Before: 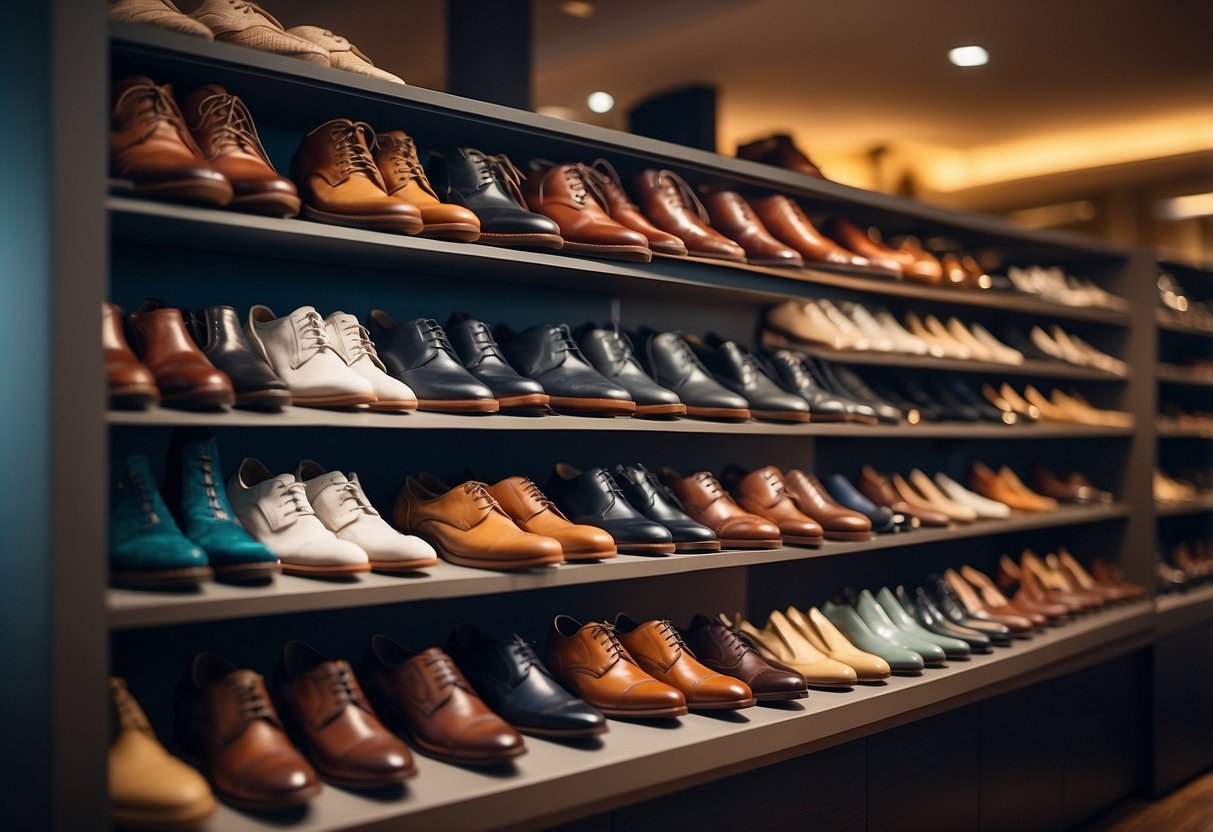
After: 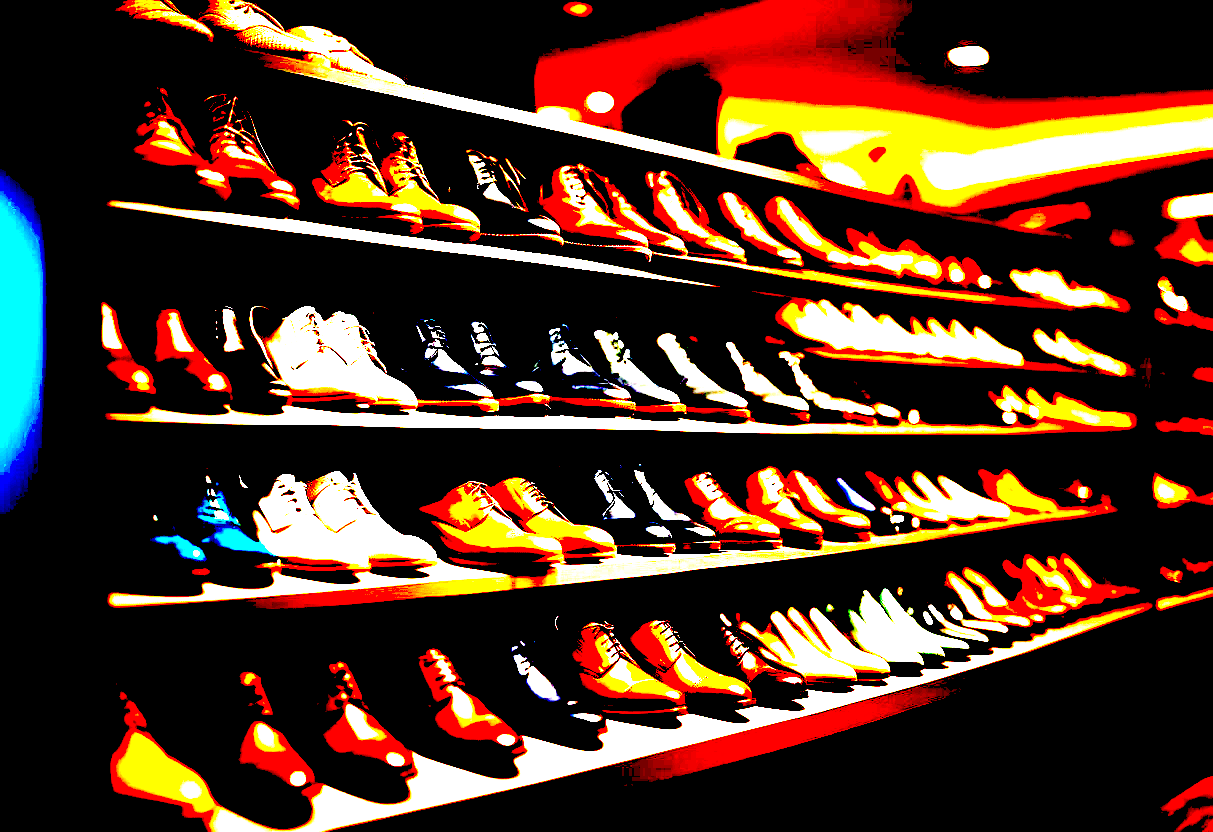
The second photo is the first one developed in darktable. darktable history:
exposure: black level correction 0.1, exposure 3 EV, compensate highlight preservation false
rgb curve: curves: ch0 [(0, 0) (0.072, 0.166) (0.217, 0.293) (0.414, 0.42) (1, 1)], compensate middle gray true, preserve colors basic power
